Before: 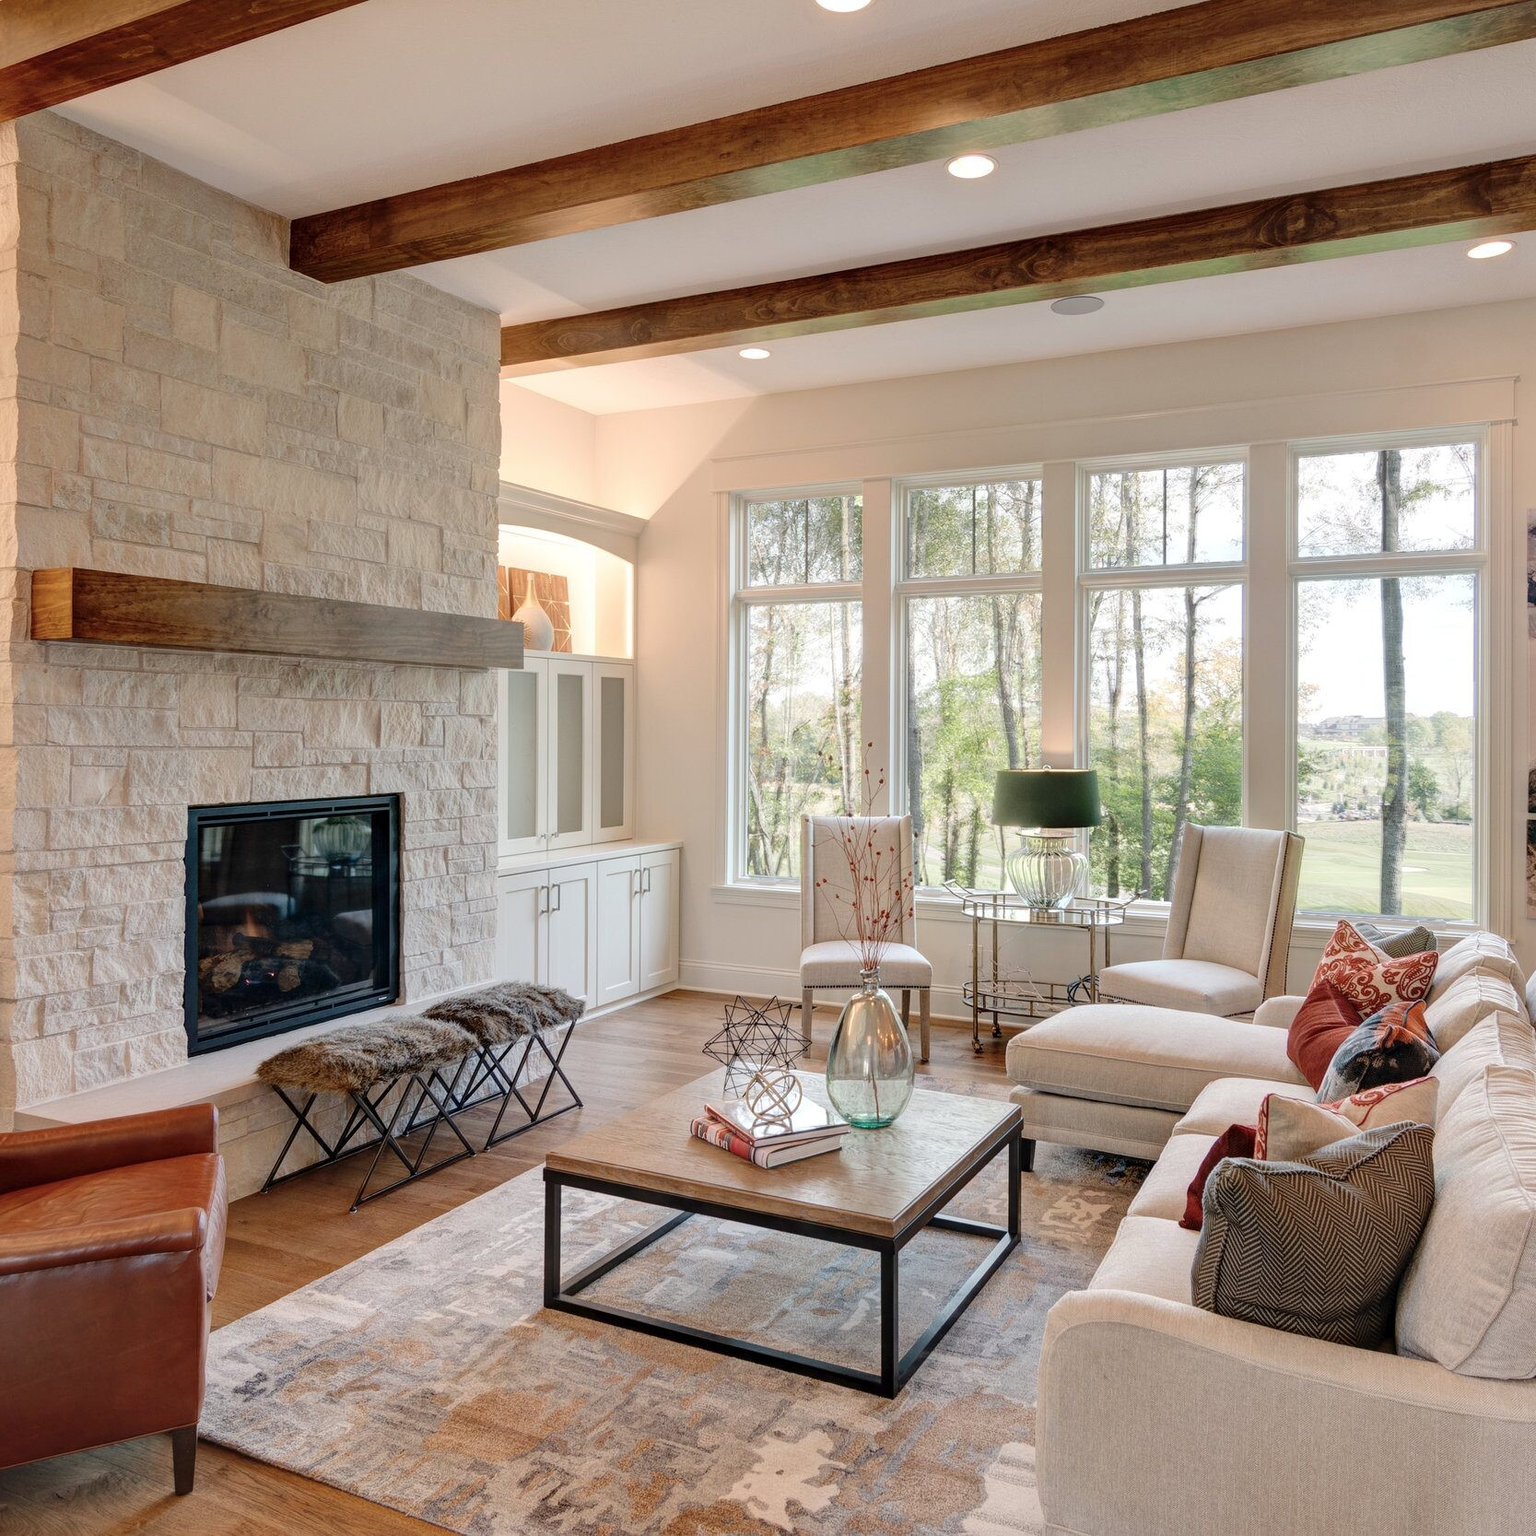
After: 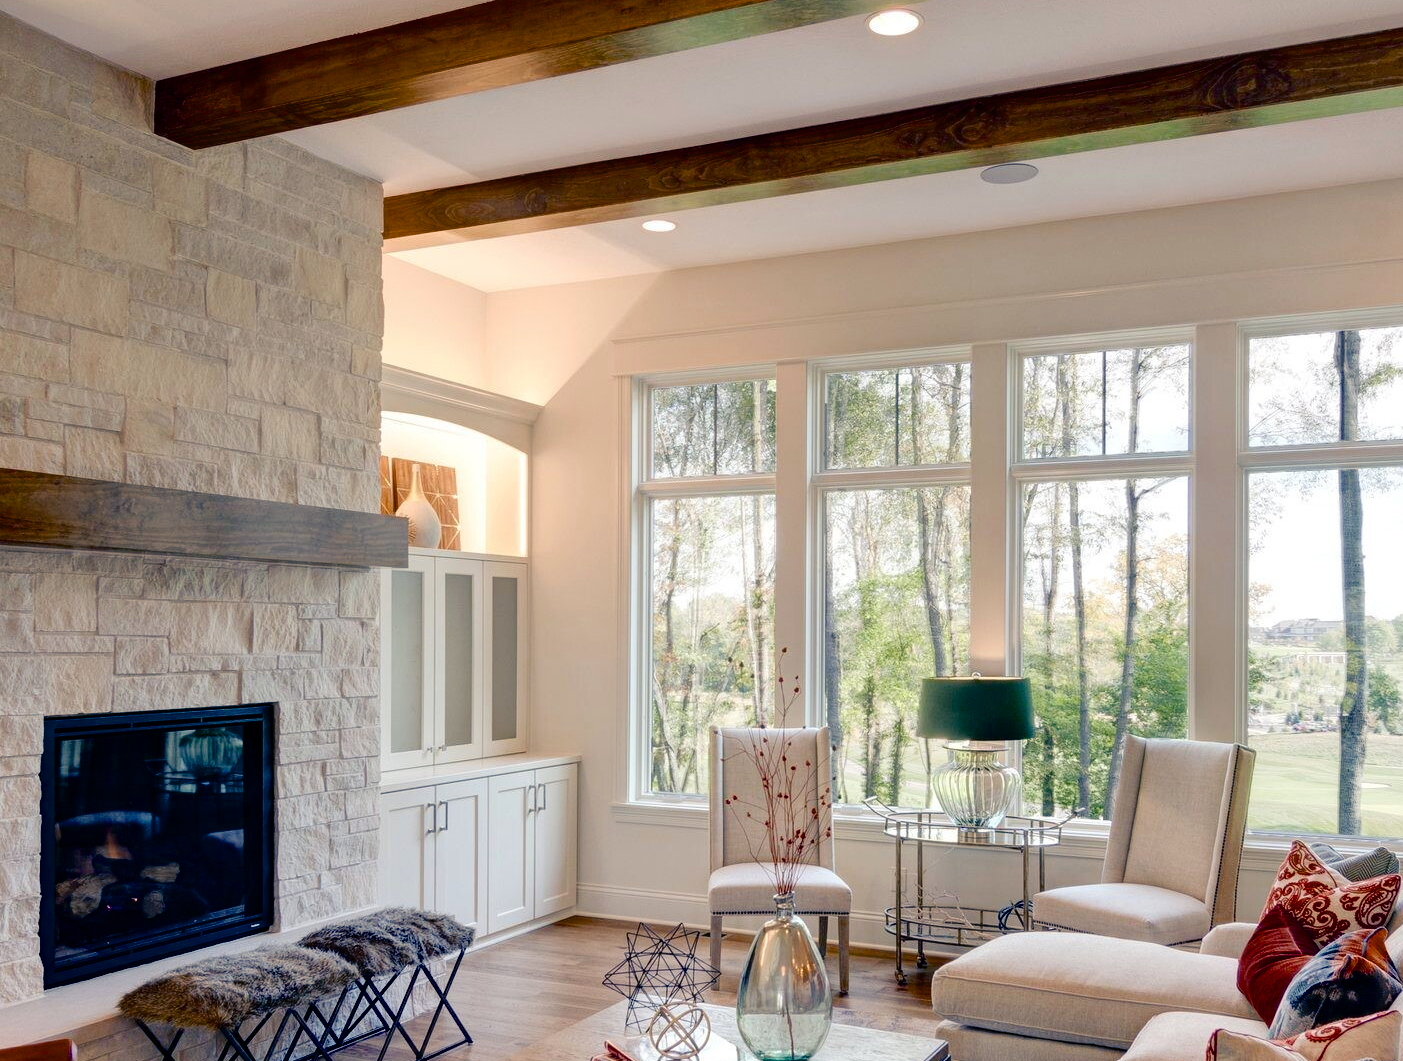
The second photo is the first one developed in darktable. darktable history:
color balance rgb: shadows lift › luminance -41.021%, shadows lift › chroma 14.233%, shadows lift › hue 259.91°, perceptual saturation grading › global saturation 20%, perceptual saturation grading › highlights -24.881%, perceptual saturation grading › shadows 49.779%, global vibrance 16.32%, saturation formula JzAzBz (2021)
crop and rotate: left 9.658%, top 9.558%, right 6.119%, bottom 26.751%
